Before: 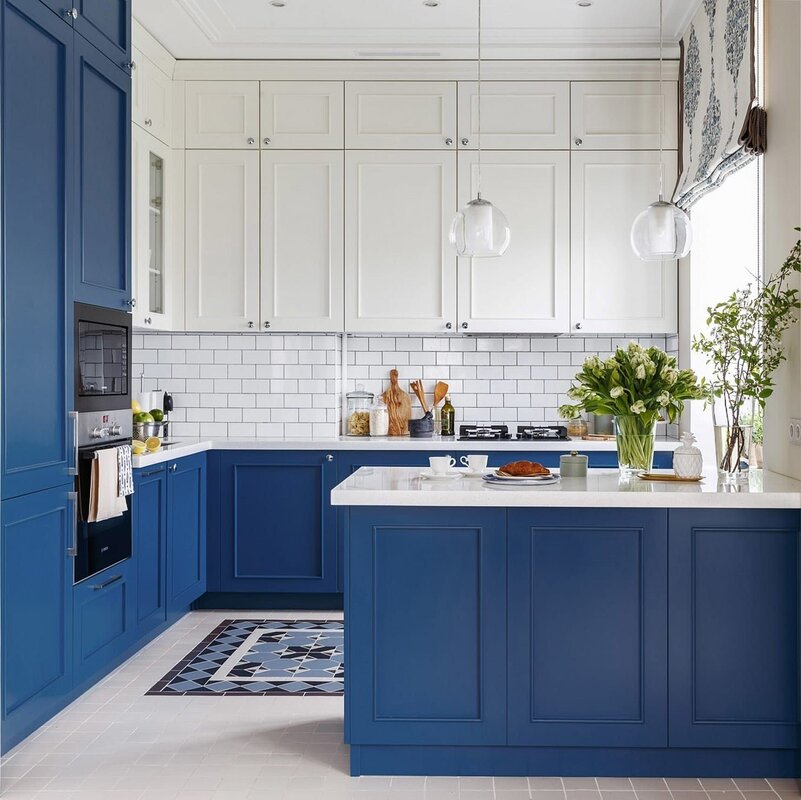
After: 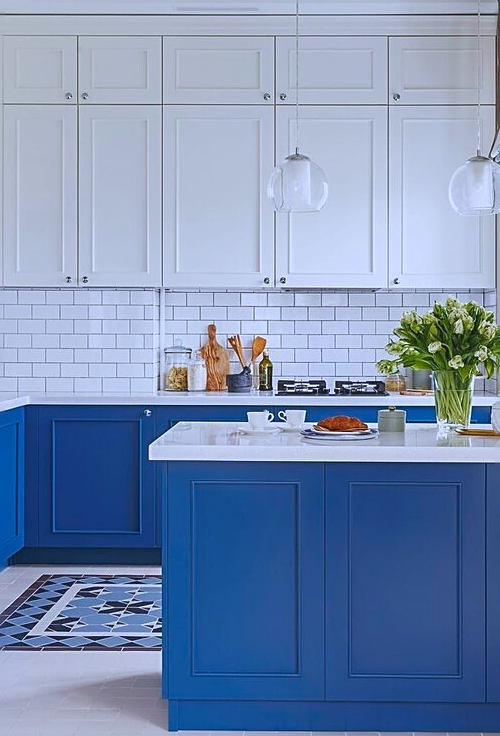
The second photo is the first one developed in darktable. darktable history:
sharpen: on, module defaults
crop and rotate: left 22.843%, top 5.636%, right 14.681%, bottom 2.345%
contrast brightness saturation: contrast -0.176, saturation 0.19
color calibration: illuminant as shot in camera, x 0.37, y 0.382, temperature 4319.97 K
